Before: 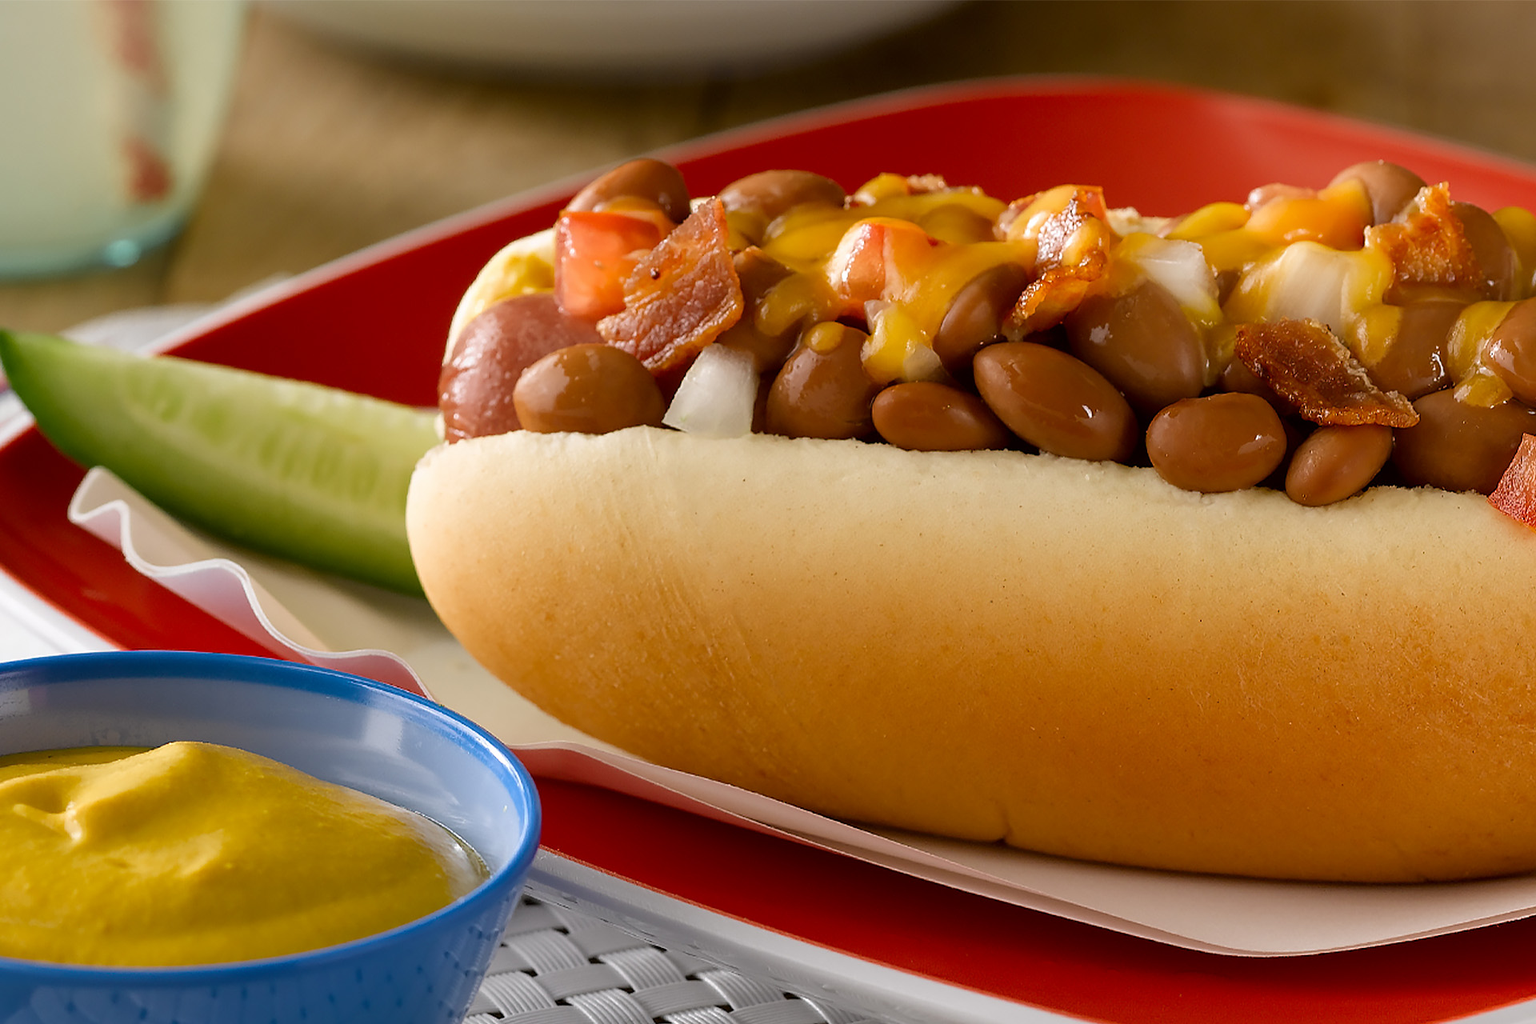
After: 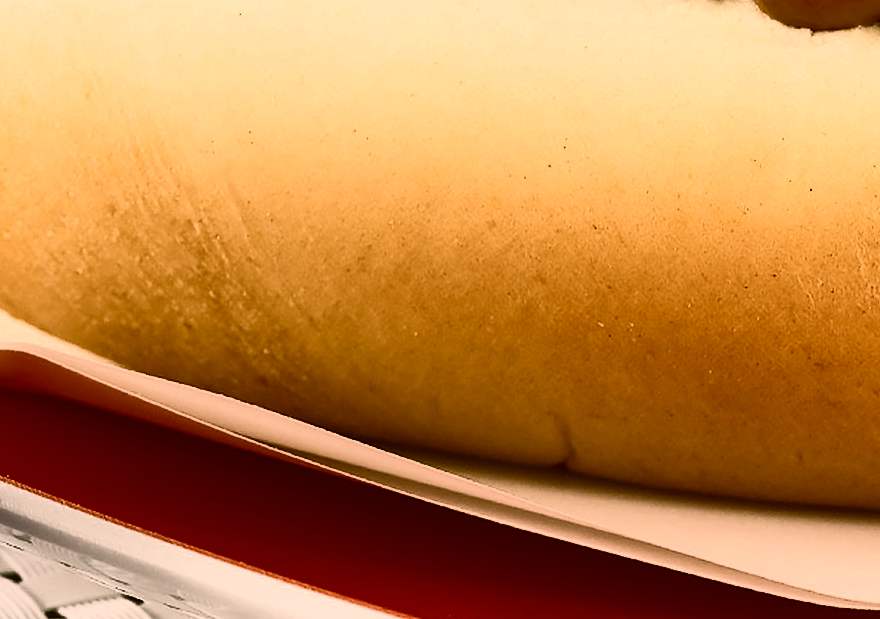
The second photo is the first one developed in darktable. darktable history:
color correction: highlights a* 8.98, highlights b* 15.09, shadows a* -0.49, shadows b* 26.52
crop: left 35.976%, top 45.819%, right 18.162%, bottom 5.807%
global tonemap: drago (0.7, 100)
contrast brightness saturation: contrast 0.93, brightness 0.2
color zones: curves: ch0 [(0, 0.5) (0.125, 0.4) (0.25, 0.5) (0.375, 0.4) (0.5, 0.4) (0.625, 0.35) (0.75, 0.35) (0.875, 0.5)]; ch1 [(0, 0.35) (0.125, 0.45) (0.25, 0.35) (0.375, 0.35) (0.5, 0.35) (0.625, 0.35) (0.75, 0.45) (0.875, 0.35)]; ch2 [(0, 0.6) (0.125, 0.5) (0.25, 0.5) (0.375, 0.6) (0.5, 0.6) (0.625, 0.5) (0.75, 0.5) (0.875, 0.5)]
